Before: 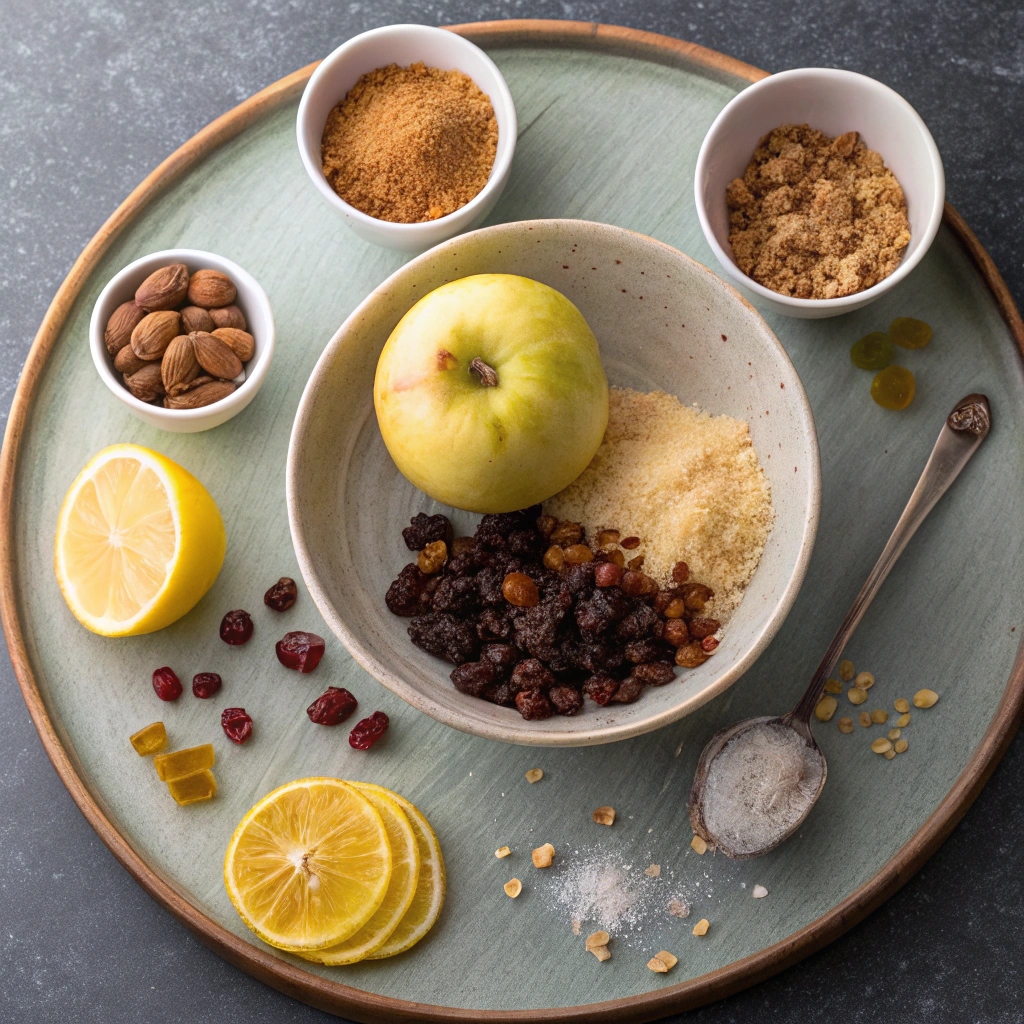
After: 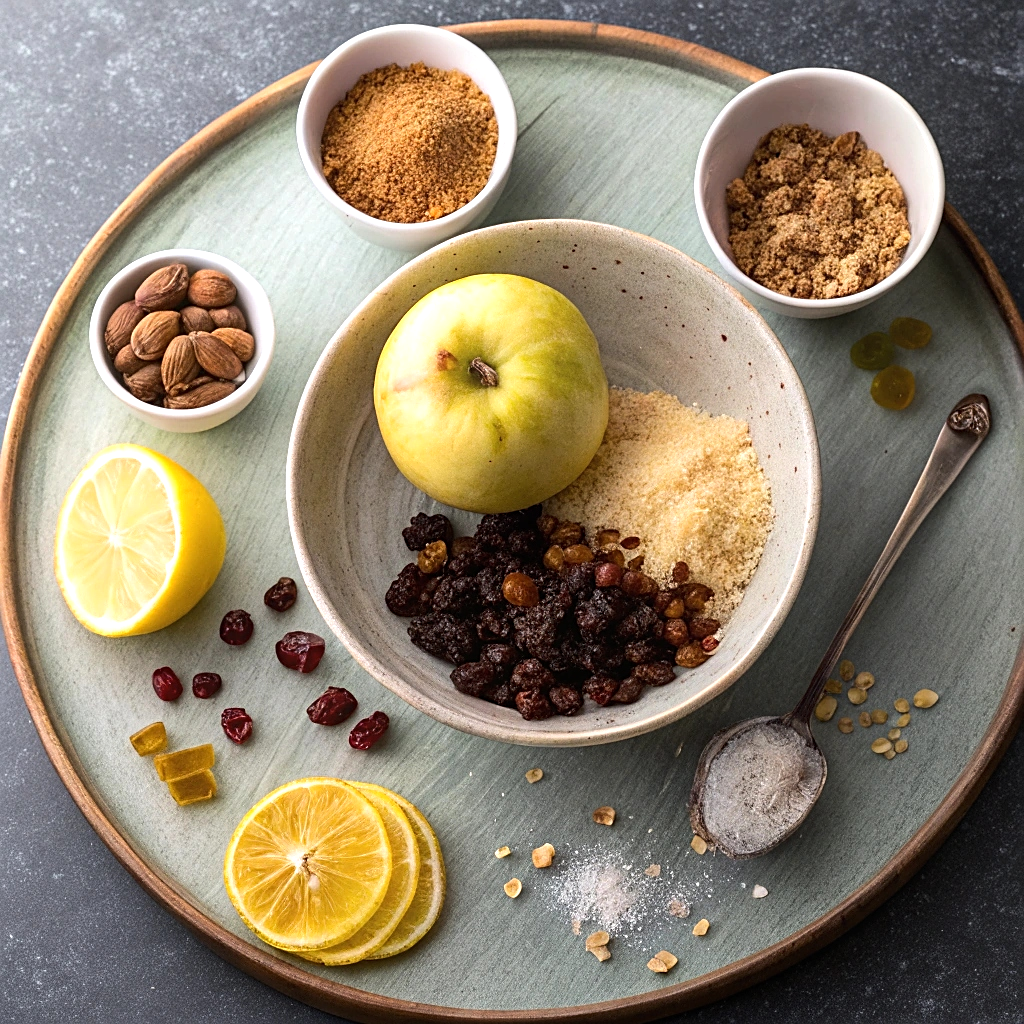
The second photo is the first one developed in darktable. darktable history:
tone equalizer: -8 EV -0.417 EV, -7 EV -0.389 EV, -6 EV -0.333 EV, -5 EV -0.222 EV, -3 EV 0.222 EV, -2 EV 0.333 EV, -1 EV 0.389 EV, +0 EV 0.417 EV, edges refinement/feathering 500, mask exposure compensation -1.57 EV, preserve details no
sharpen: on, module defaults
